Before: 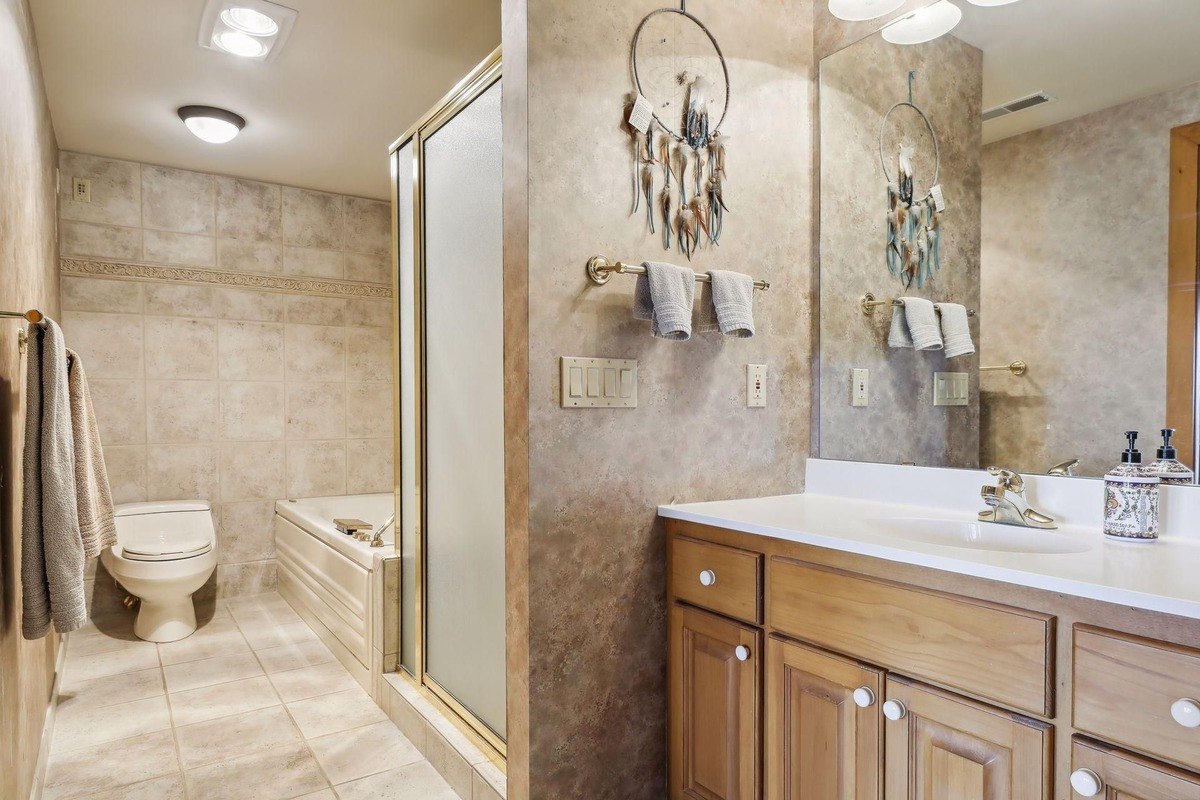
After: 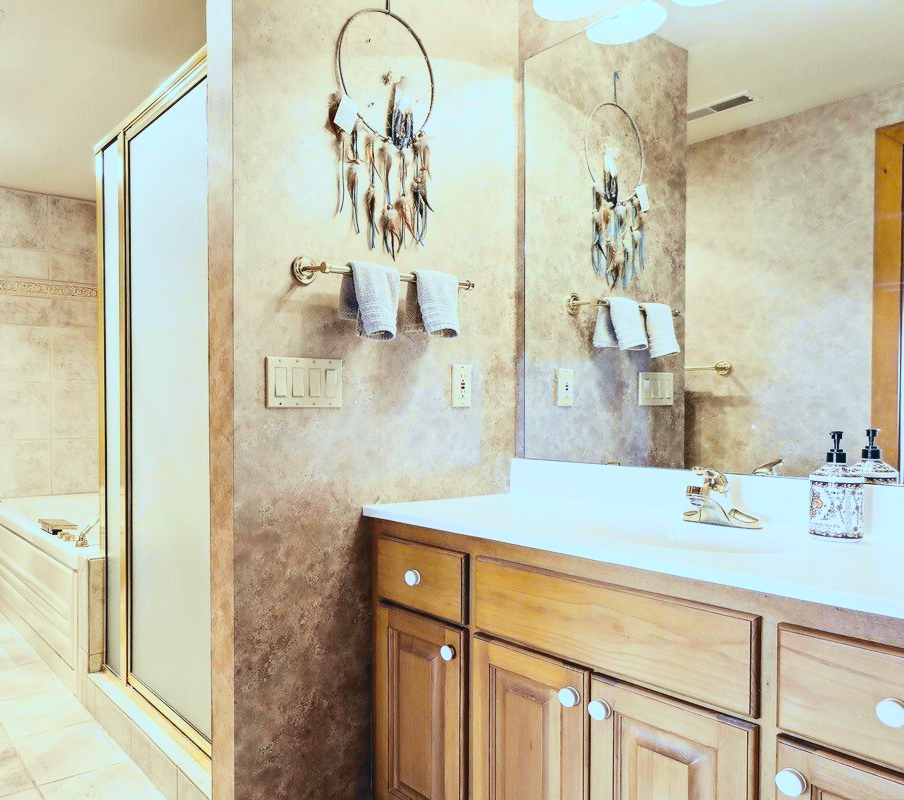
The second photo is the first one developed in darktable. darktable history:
tone curve: curves: ch0 [(0.003, 0.023) (0.071, 0.052) (0.236, 0.197) (0.466, 0.557) (0.625, 0.761) (0.783, 0.9) (0.994, 0.968)]; ch1 [(0, 0) (0.262, 0.227) (0.417, 0.386) (0.469, 0.467) (0.502, 0.498) (0.528, 0.53) (0.573, 0.579) (0.605, 0.621) (0.644, 0.671) (0.686, 0.728) (0.994, 0.987)]; ch2 [(0, 0) (0.262, 0.188) (0.385, 0.353) (0.427, 0.424) (0.495, 0.493) (0.515, 0.54) (0.547, 0.561) (0.589, 0.613) (0.644, 0.748) (1, 1)], color space Lab, independent channels, preserve colors none
crop and rotate: left 24.6%
color balance: lift [1.003, 0.993, 1.001, 1.007], gamma [1.018, 1.072, 0.959, 0.928], gain [0.974, 0.873, 1.031, 1.127]
